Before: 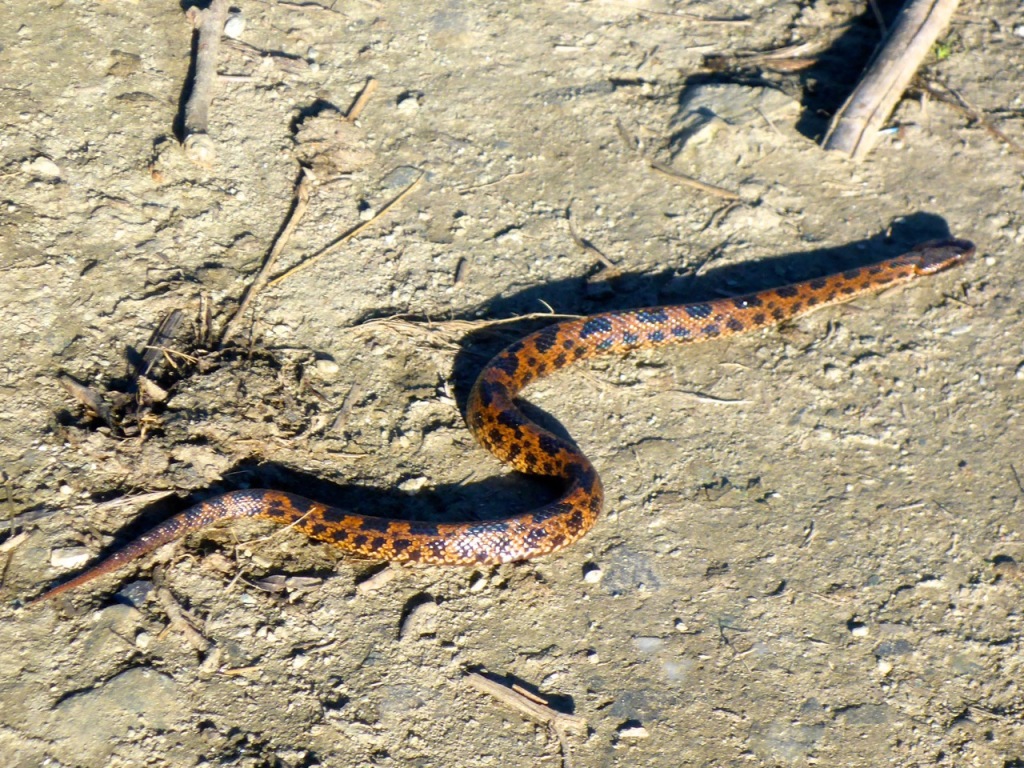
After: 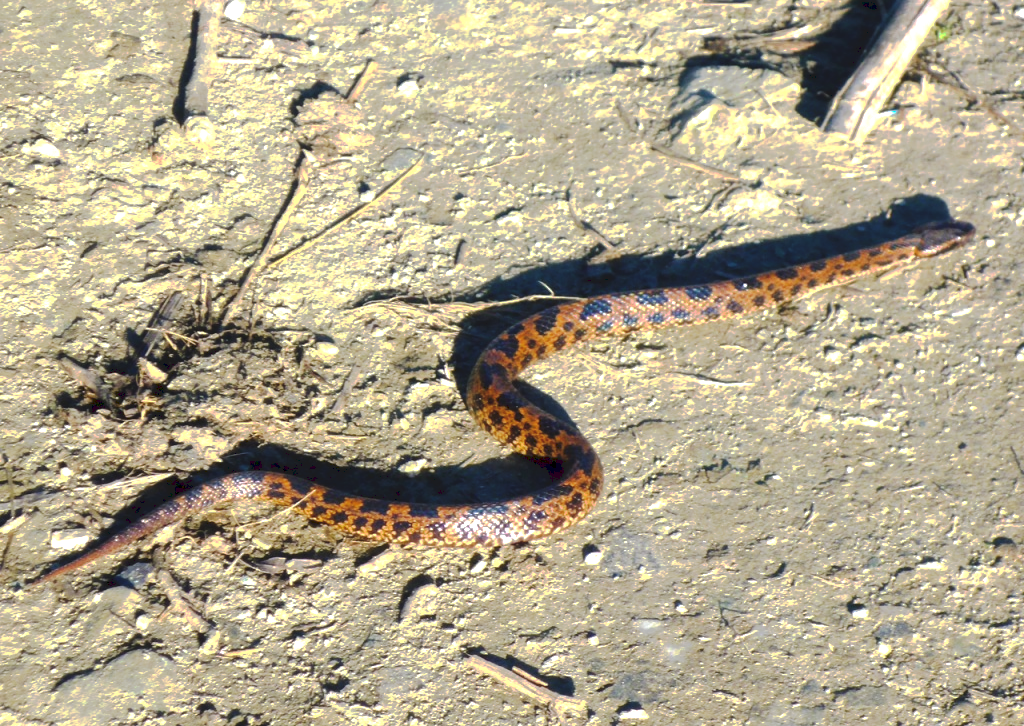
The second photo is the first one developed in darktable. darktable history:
exposure: black level correction 0.001, exposure 0.499 EV, compensate exposure bias true, compensate highlight preservation false
tone curve: curves: ch0 [(0, 0) (0.003, 0.098) (0.011, 0.099) (0.025, 0.103) (0.044, 0.114) (0.069, 0.13) (0.1, 0.142) (0.136, 0.161) (0.177, 0.189) (0.224, 0.224) (0.277, 0.266) (0.335, 0.32) (0.399, 0.38) (0.468, 0.45) (0.543, 0.522) (0.623, 0.598) (0.709, 0.669) (0.801, 0.731) (0.898, 0.786) (1, 1)], preserve colors none
crop and rotate: top 2.371%, bottom 3.053%
